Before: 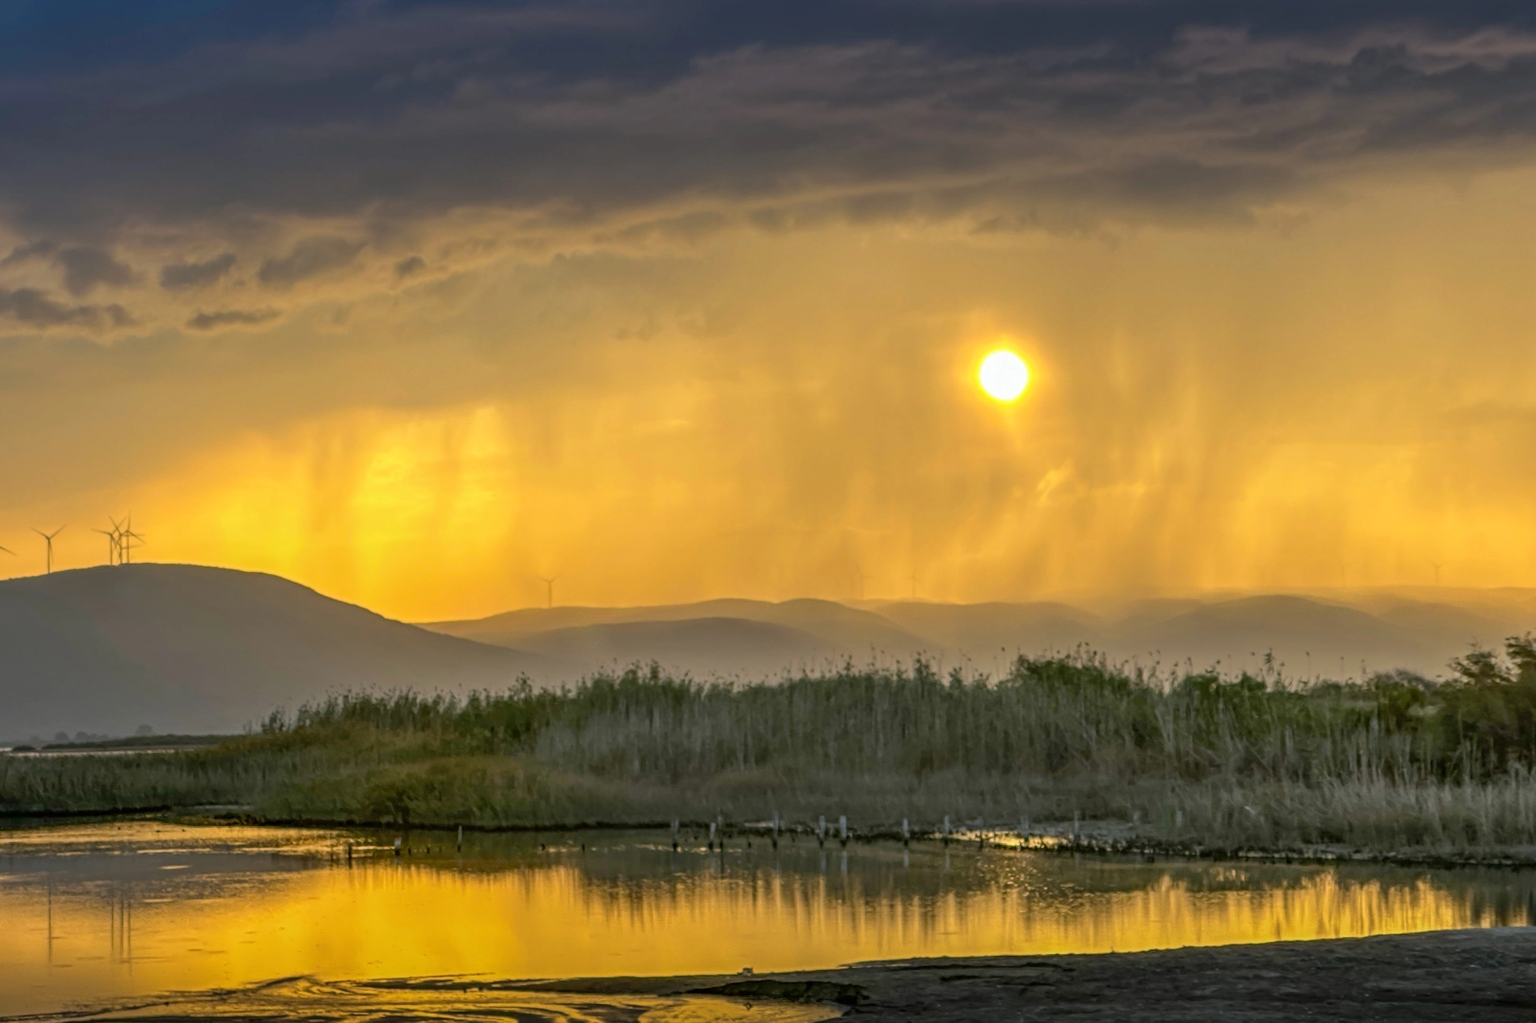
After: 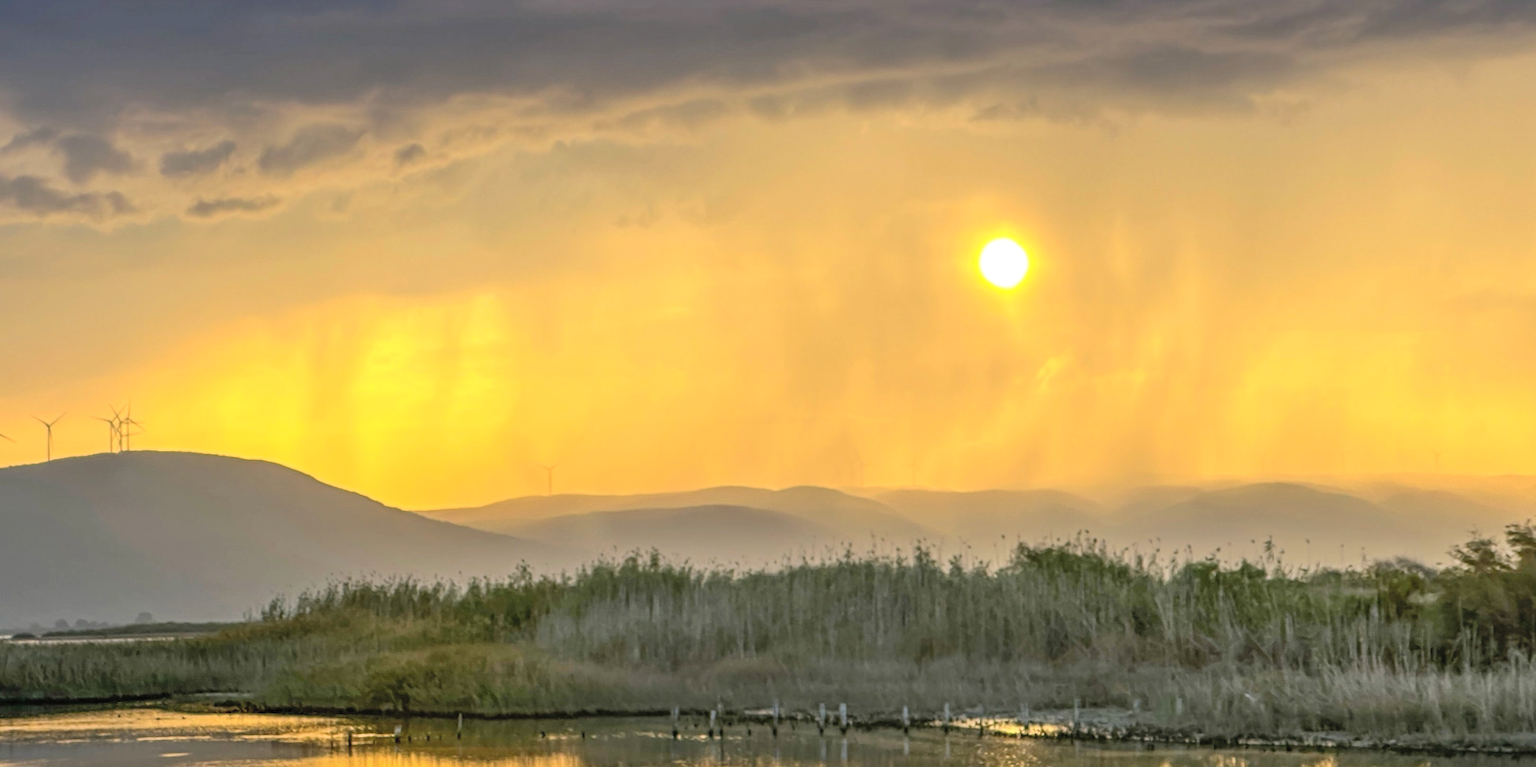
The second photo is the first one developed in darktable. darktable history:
contrast brightness saturation: contrast 0.139, brightness 0.208
crop: top 11.02%, bottom 13.91%
exposure: exposure 0.127 EV, compensate exposure bias true, compensate highlight preservation false
